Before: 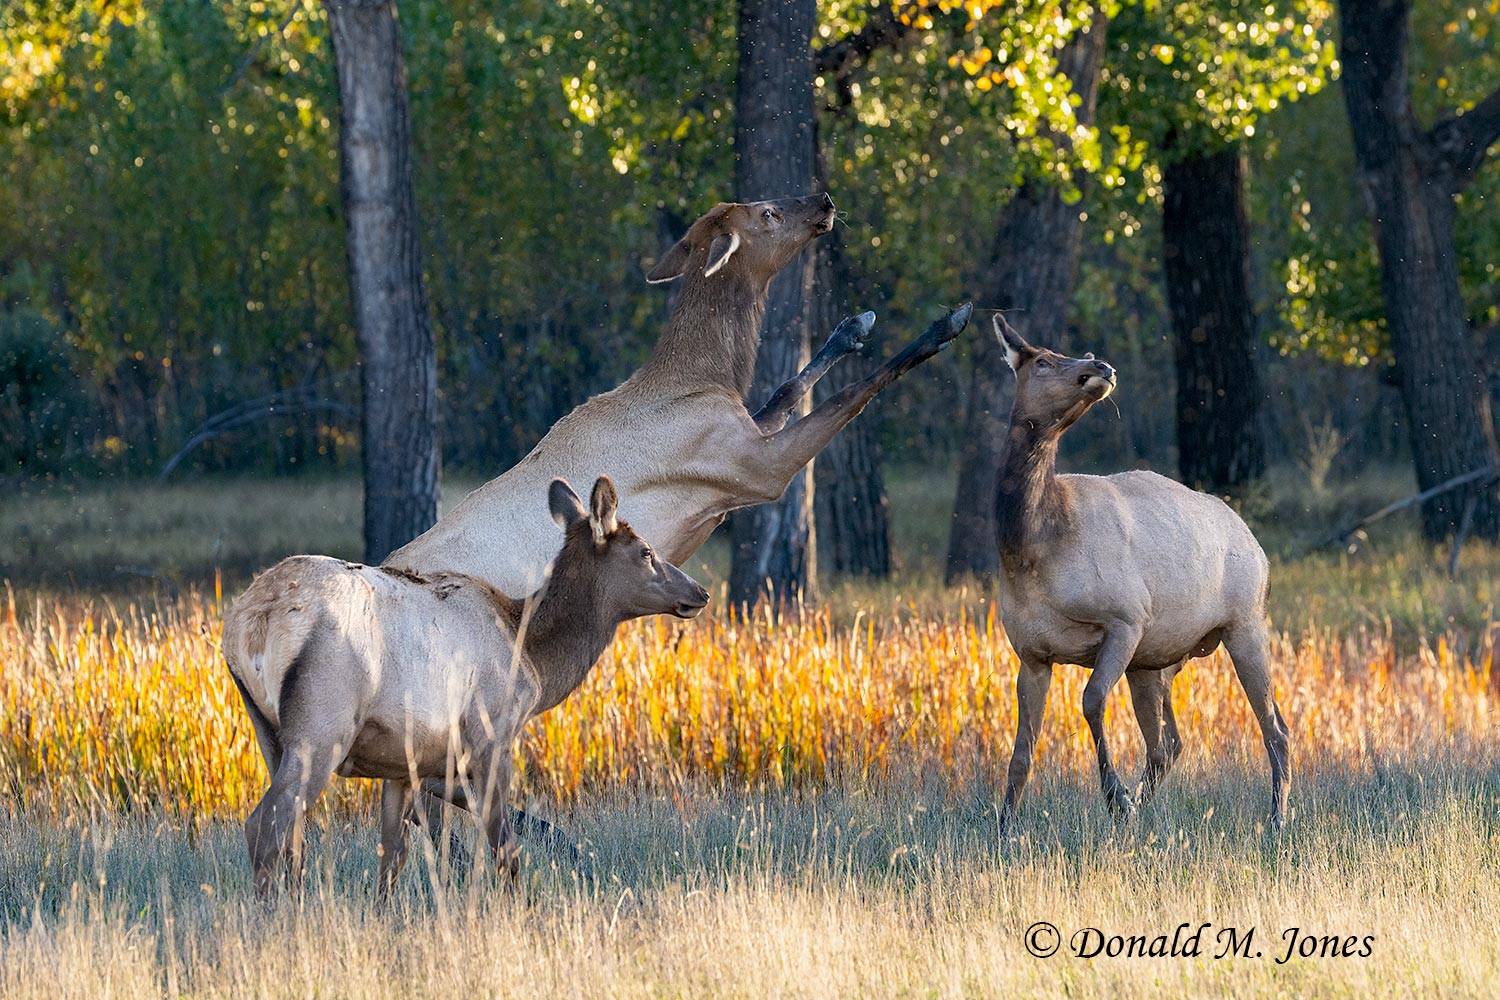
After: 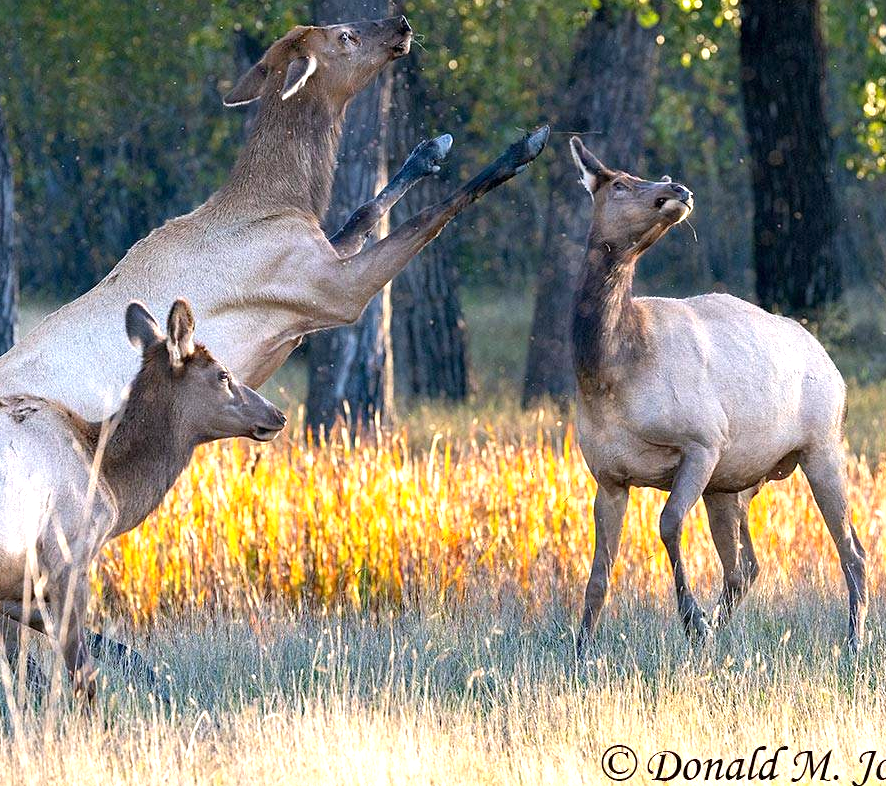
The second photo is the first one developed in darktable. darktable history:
white balance: red 1.004, blue 1.024
exposure: exposure 0.74 EV, compensate highlight preservation false
crop and rotate: left 28.256%, top 17.734%, right 12.656%, bottom 3.573%
